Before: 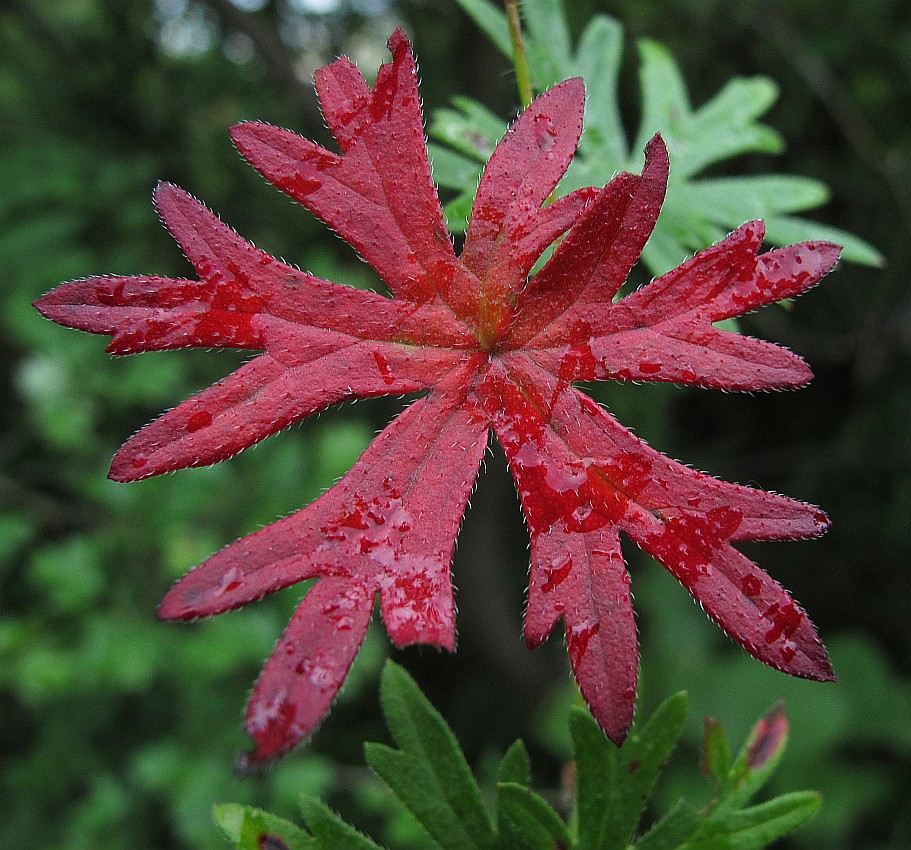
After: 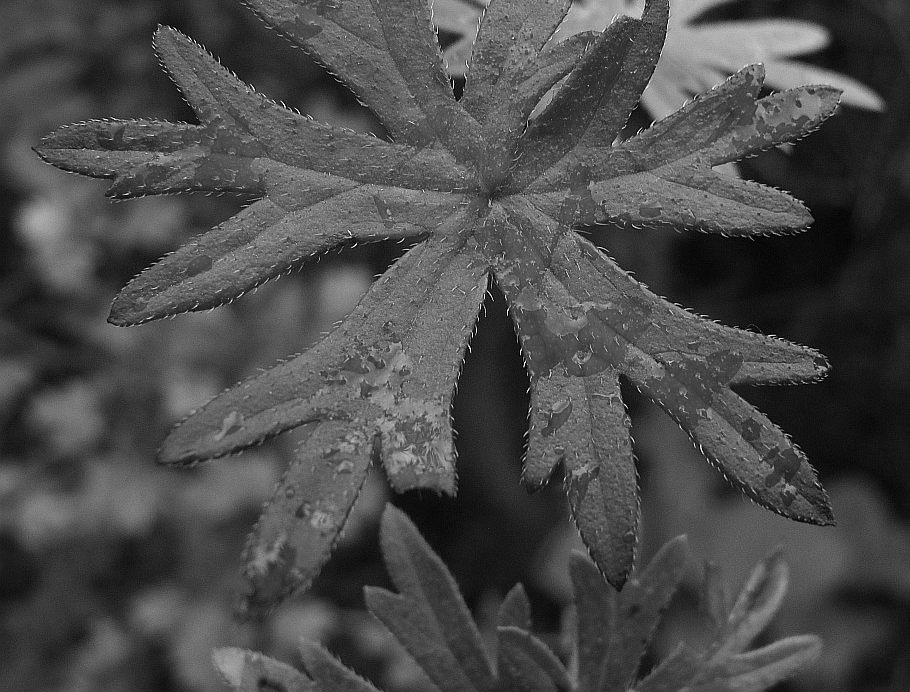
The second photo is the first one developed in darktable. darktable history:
monochrome: a 1.94, b -0.638
crop and rotate: top 18.507%
